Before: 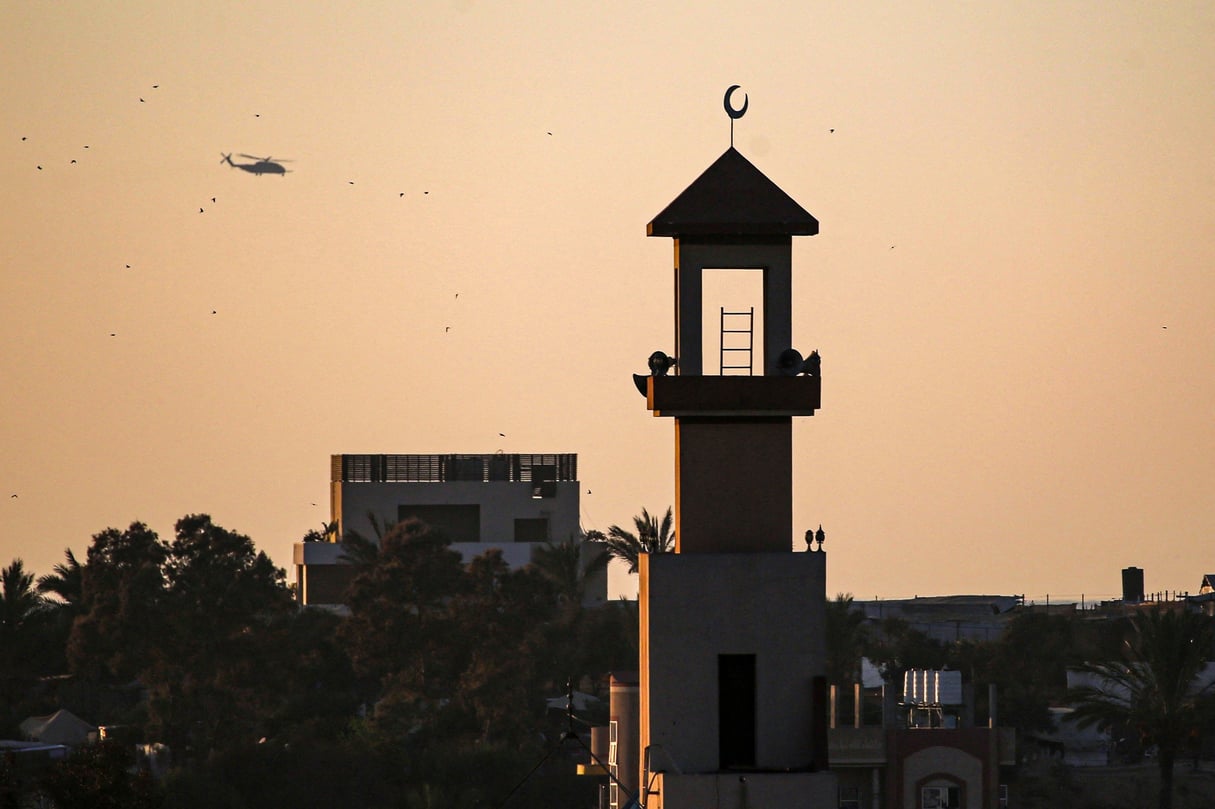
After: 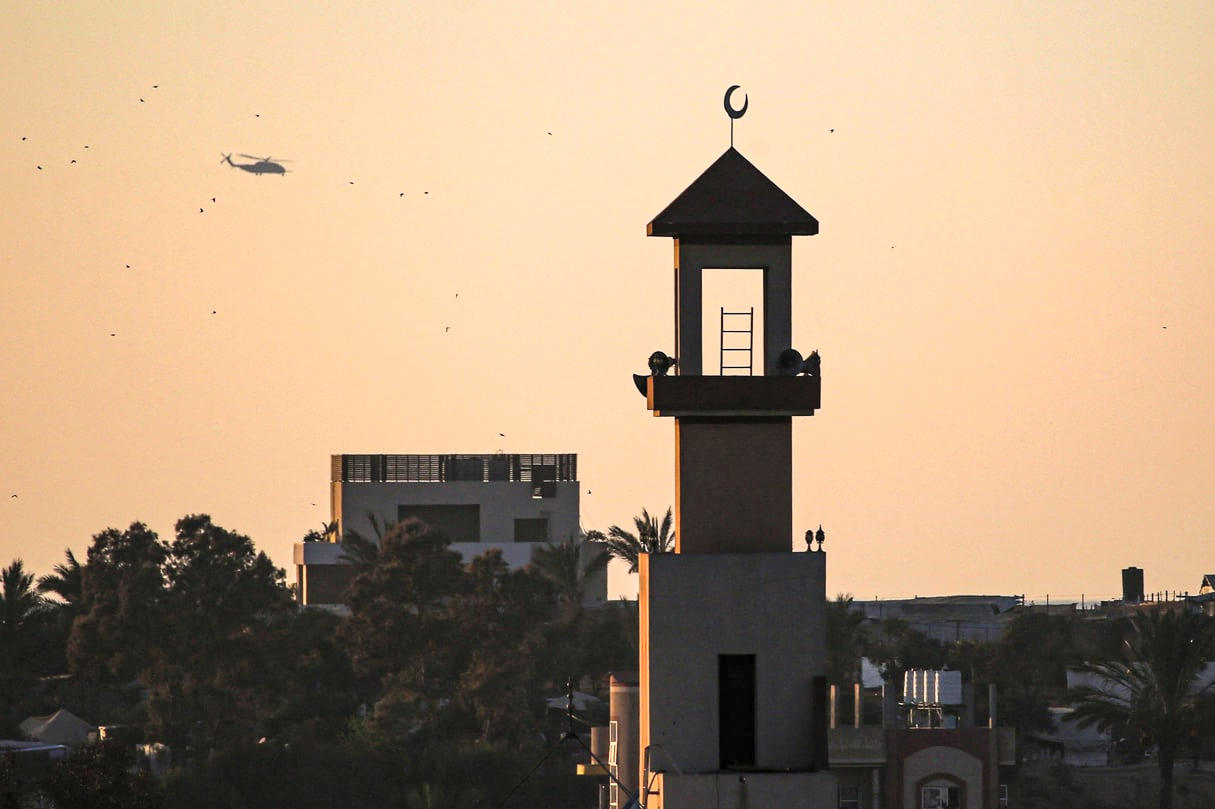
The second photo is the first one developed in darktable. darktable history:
contrast brightness saturation: contrast 0.136, brightness 0.215
